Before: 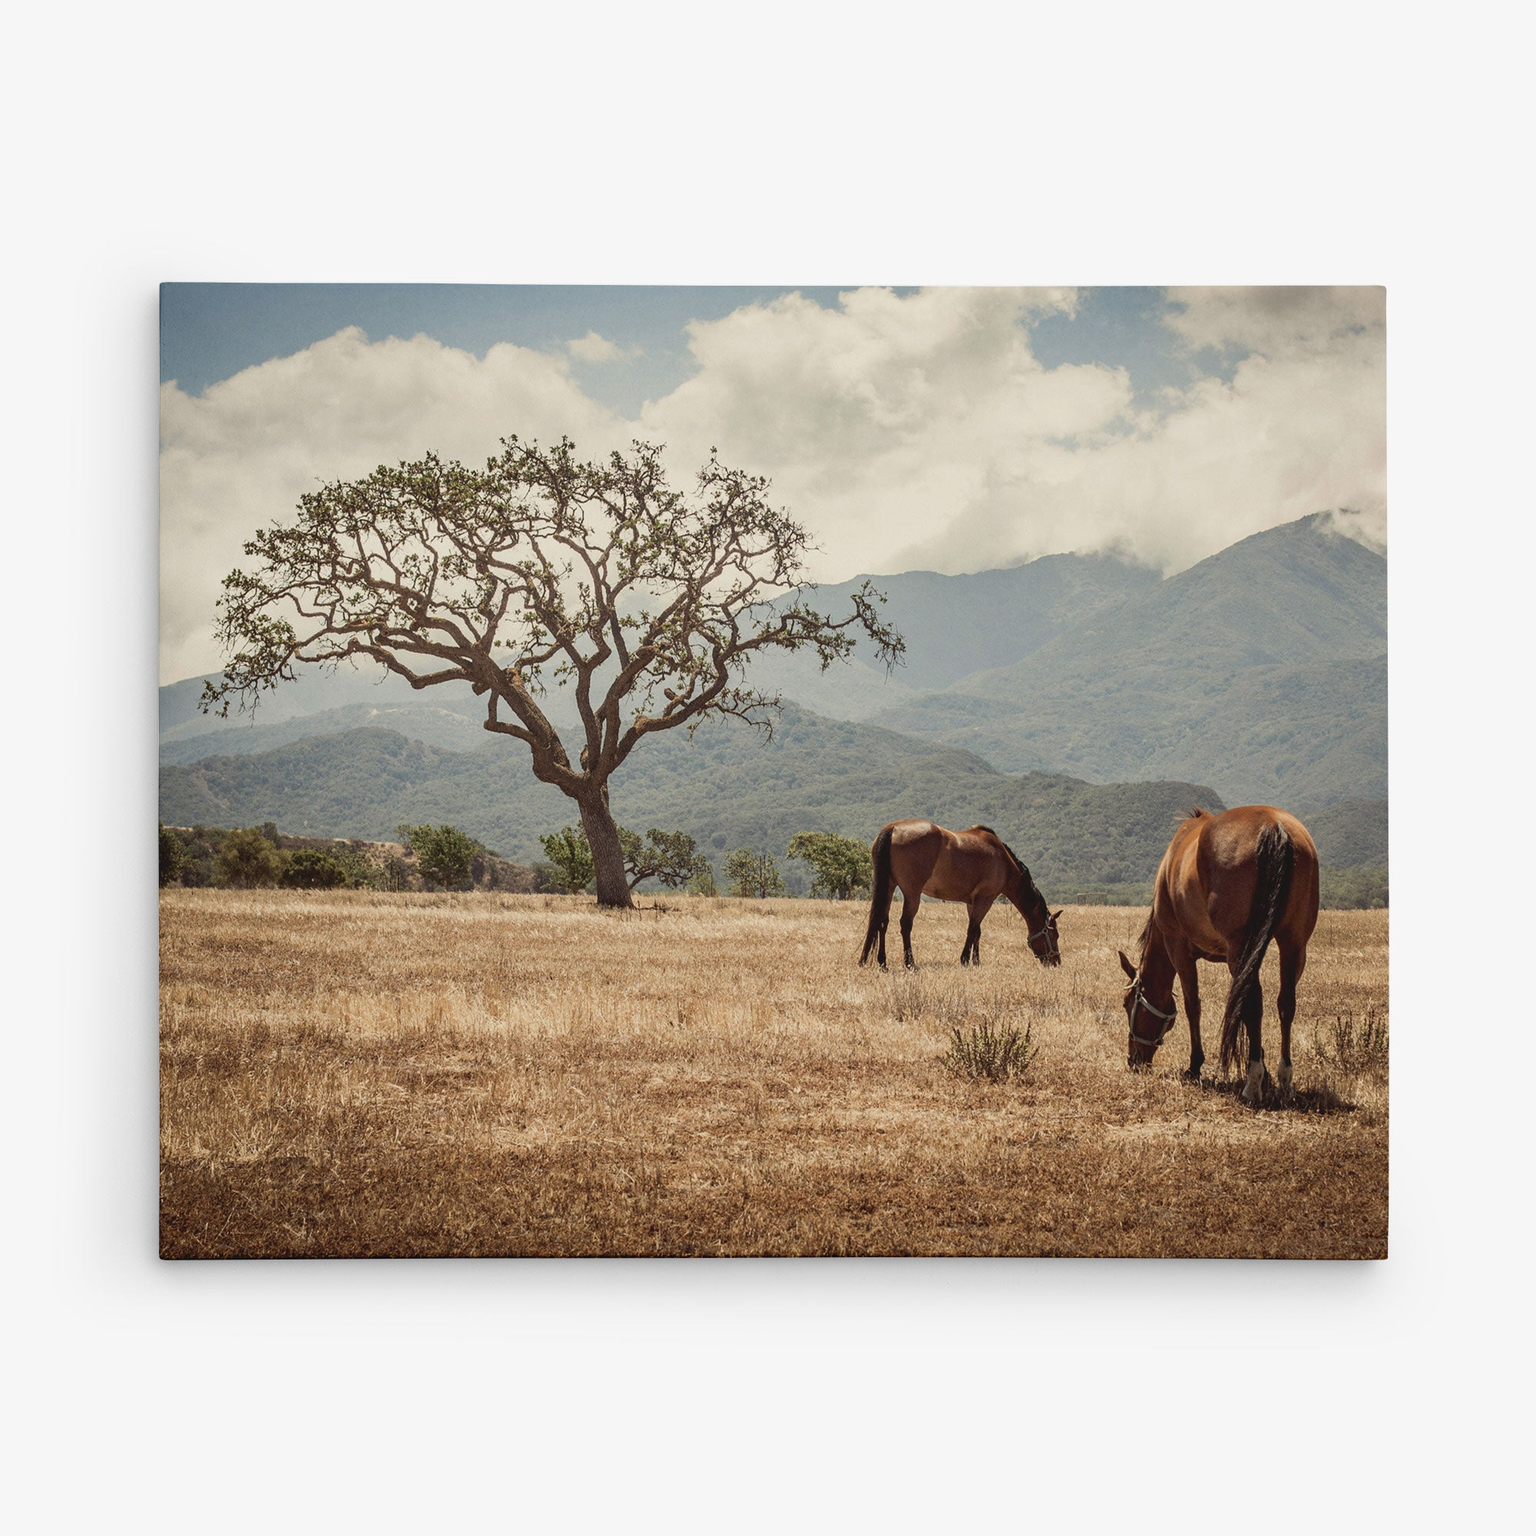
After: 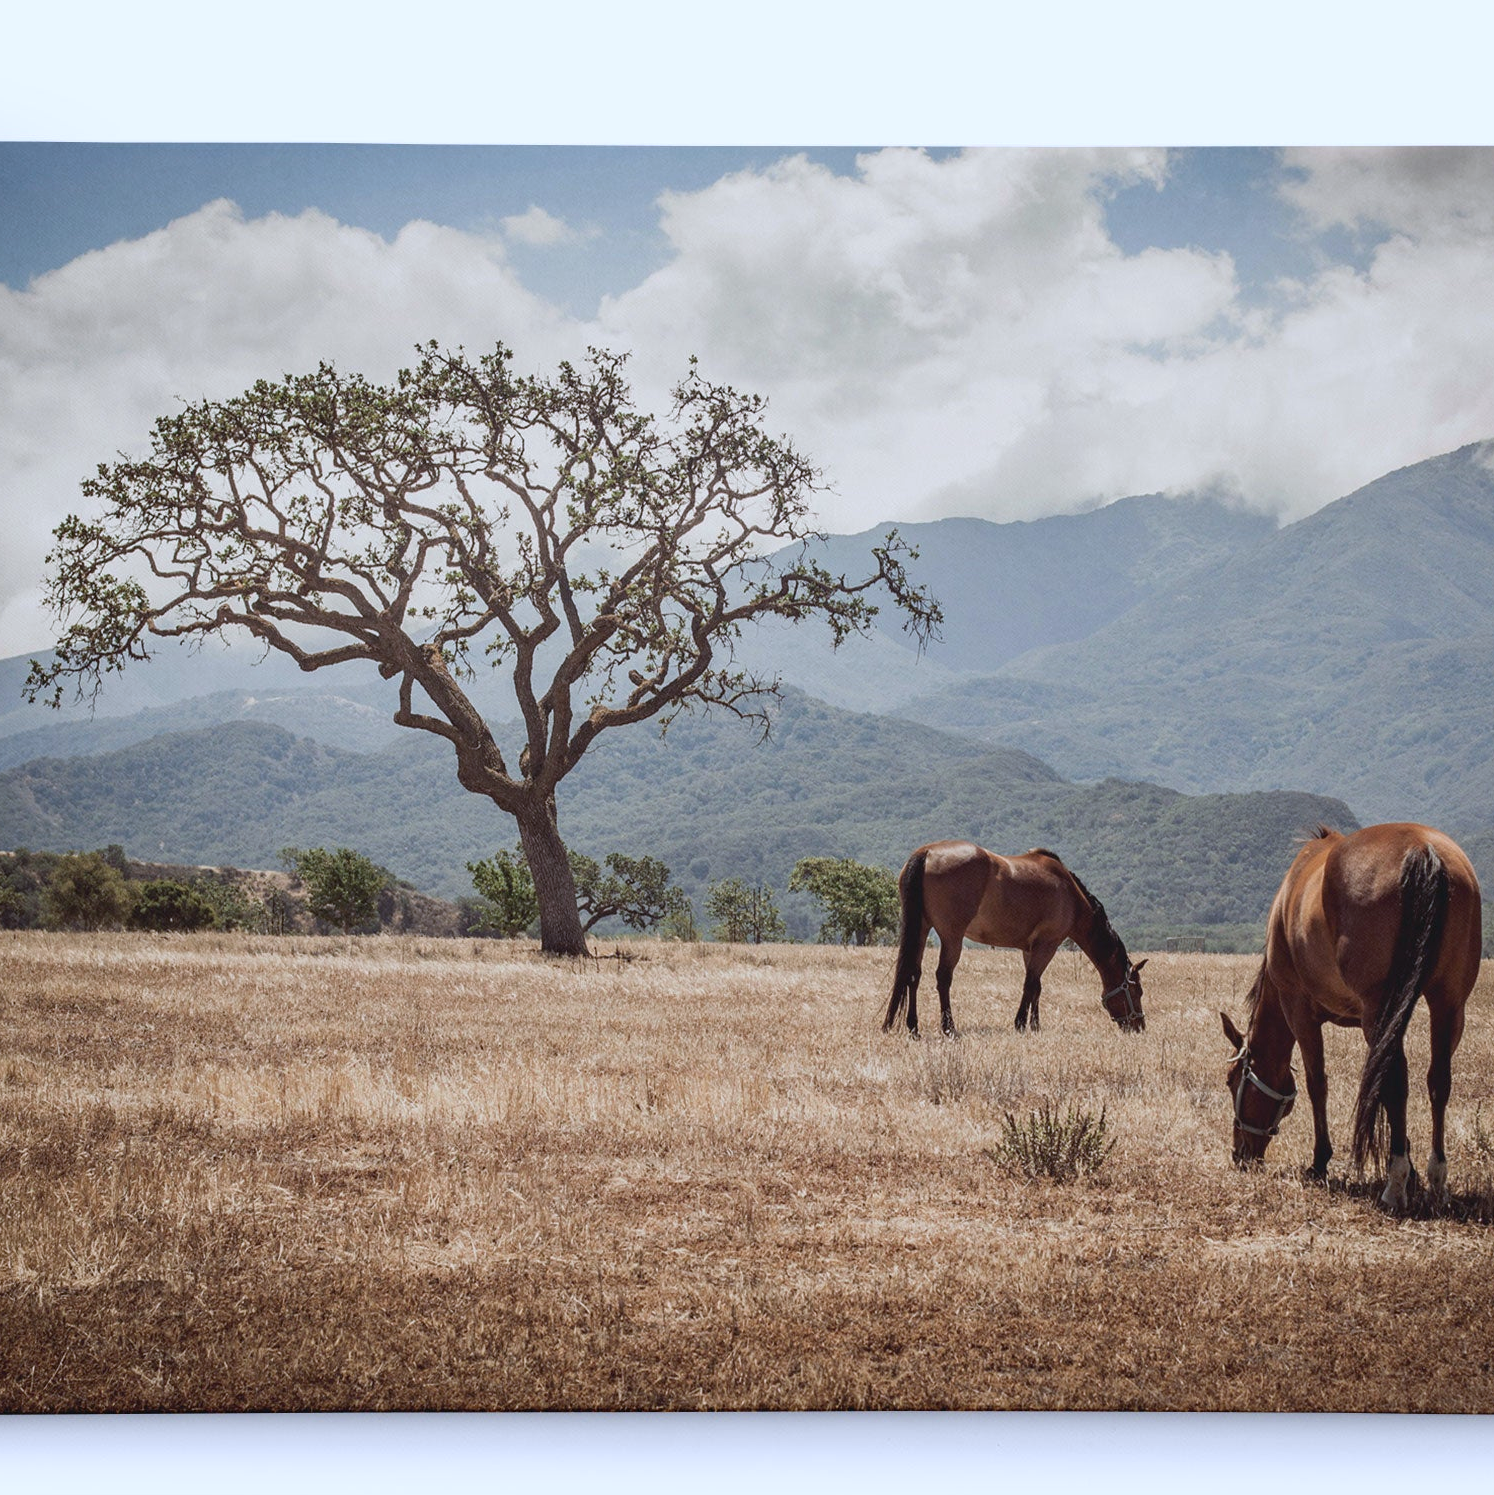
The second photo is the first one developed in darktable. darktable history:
crop and rotate: left 11.831%, top 11.346%, right 13.429%, bottom 13.899%
color calibration: illuminant as shot in camera, x 0.37, y 0.382, temperature 4313.32 K
